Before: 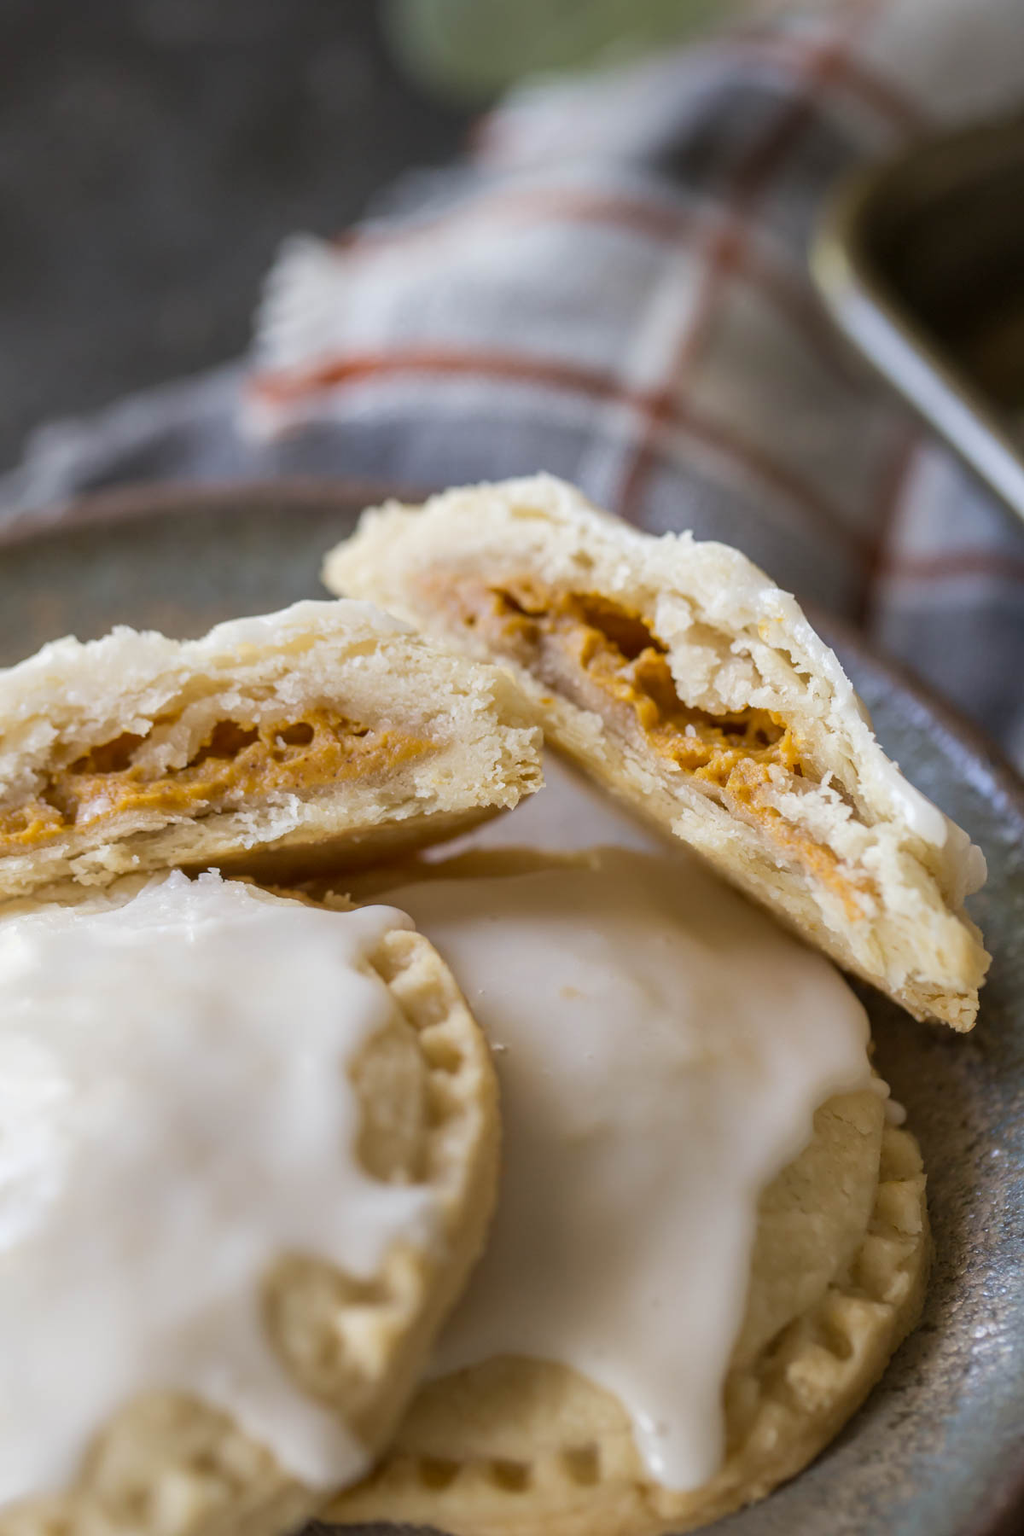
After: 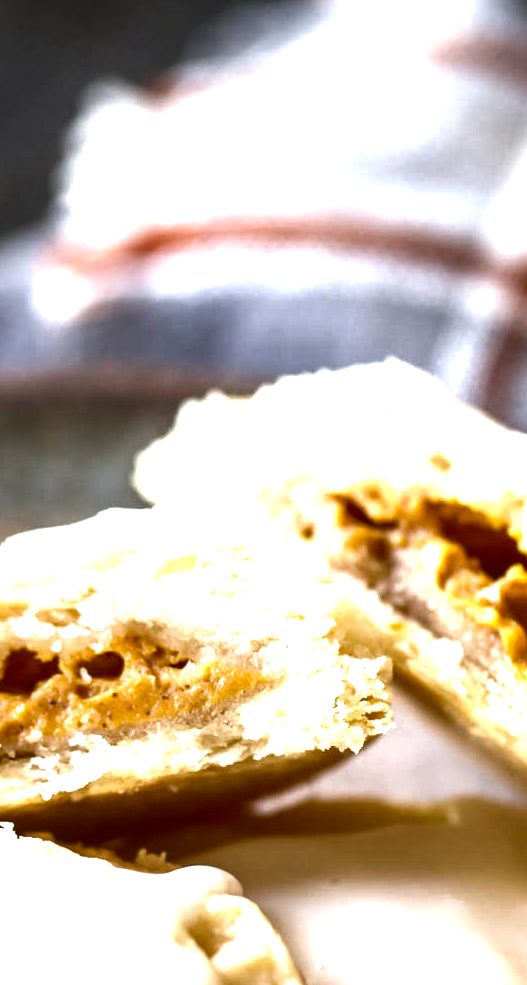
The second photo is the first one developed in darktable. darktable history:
exposure: exposure 1.496 EV, compensate highlight preservation false
contrast brightness saturation: brightness -0.51
crop: left 20.394%, top 10.873%, right 35.615%, bottom 34.388%
